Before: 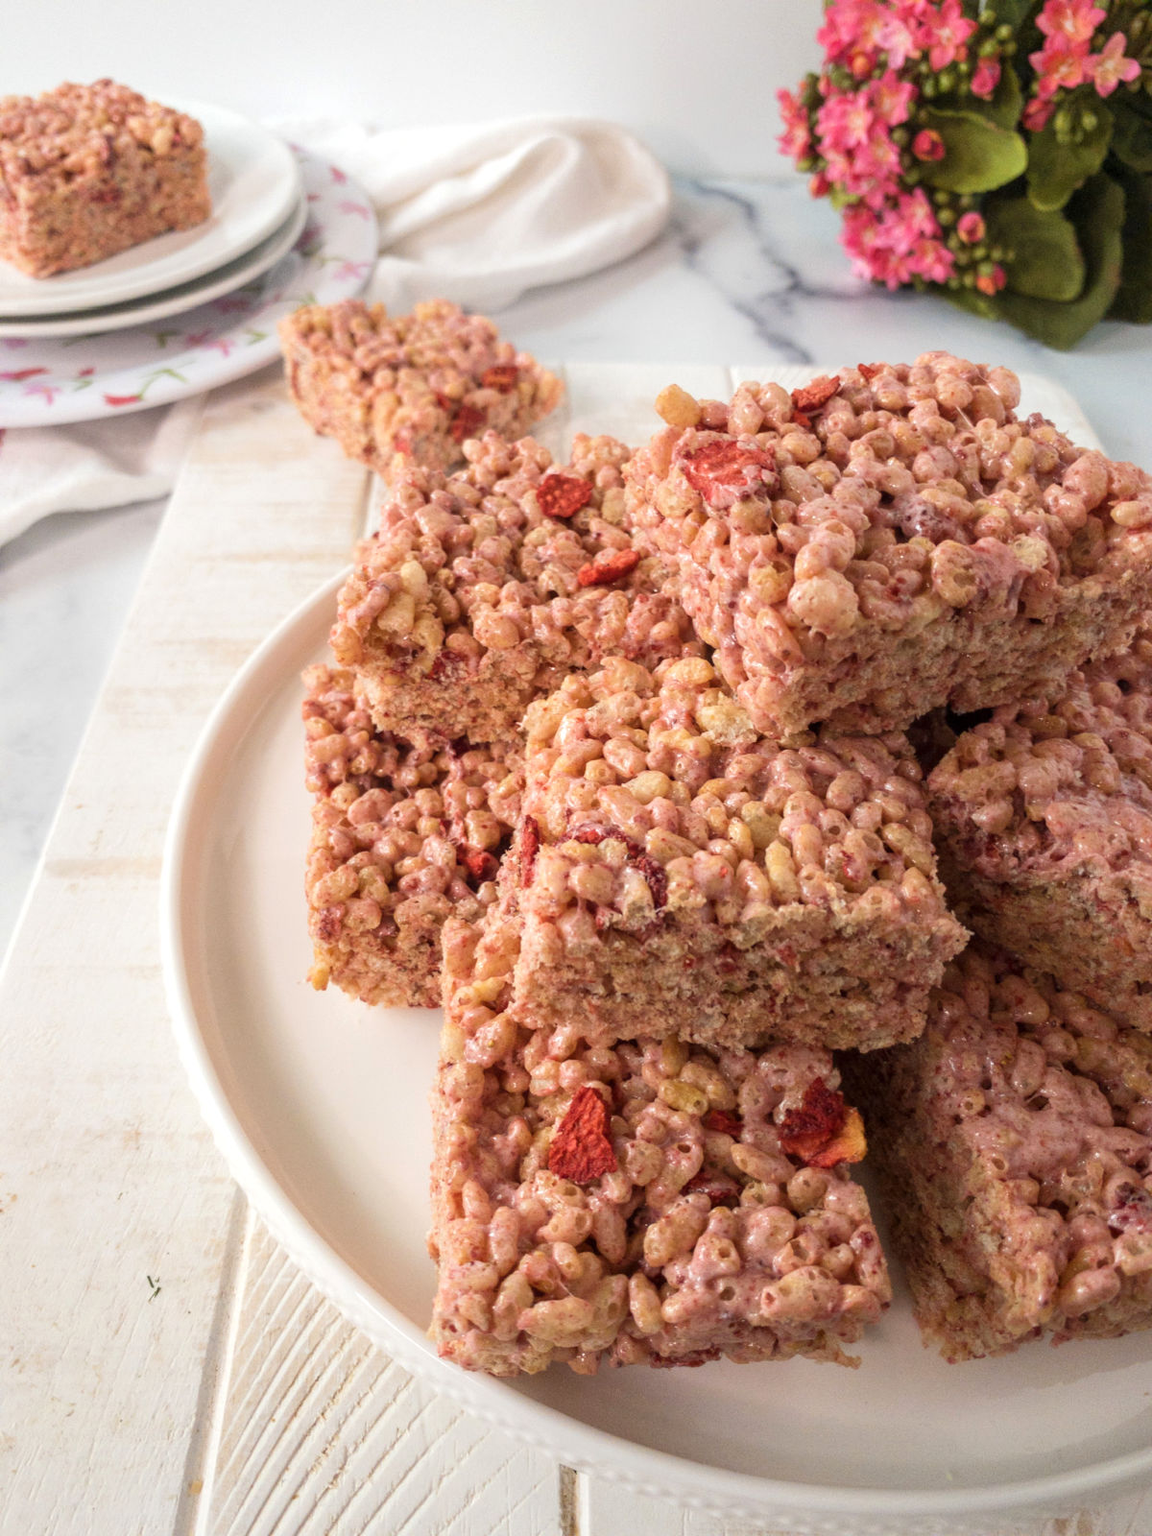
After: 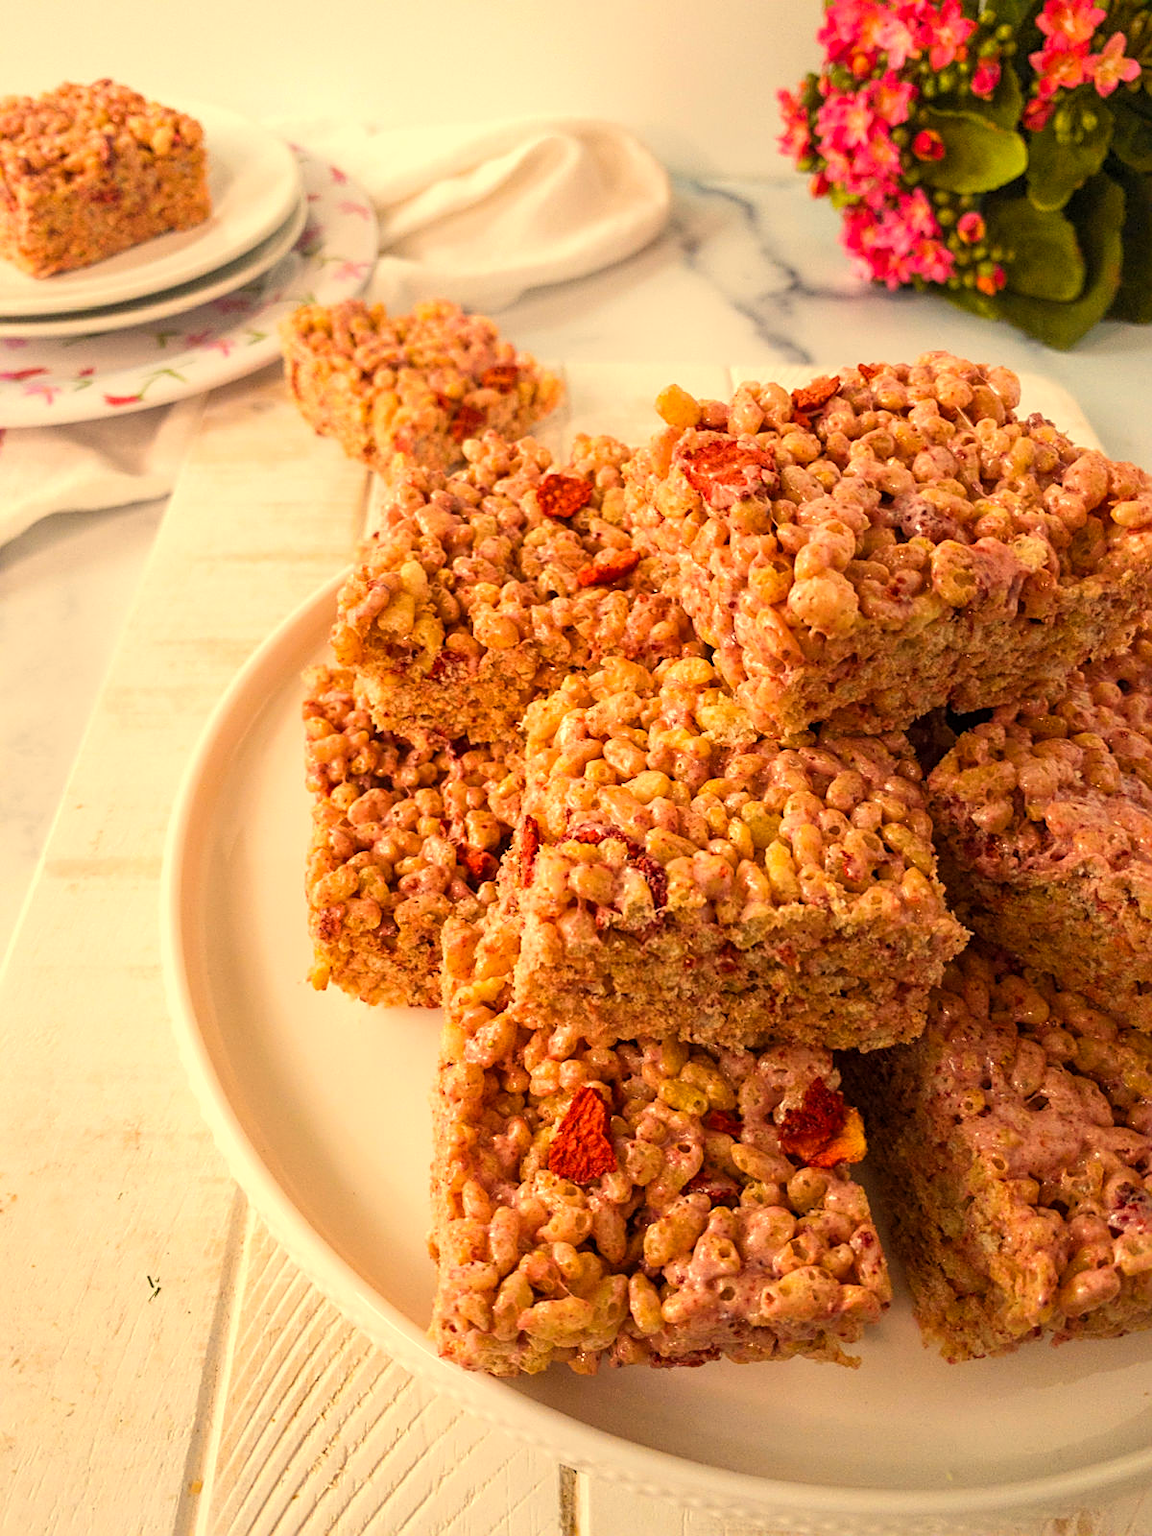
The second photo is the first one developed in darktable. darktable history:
exposure: compensate highlight preservation false
color balance rgb: perceptual saturation grading › global saturation 30%, global vibrance 10%
white balance: red 1.123, blue 0.83
sharpen: amount 0.55
